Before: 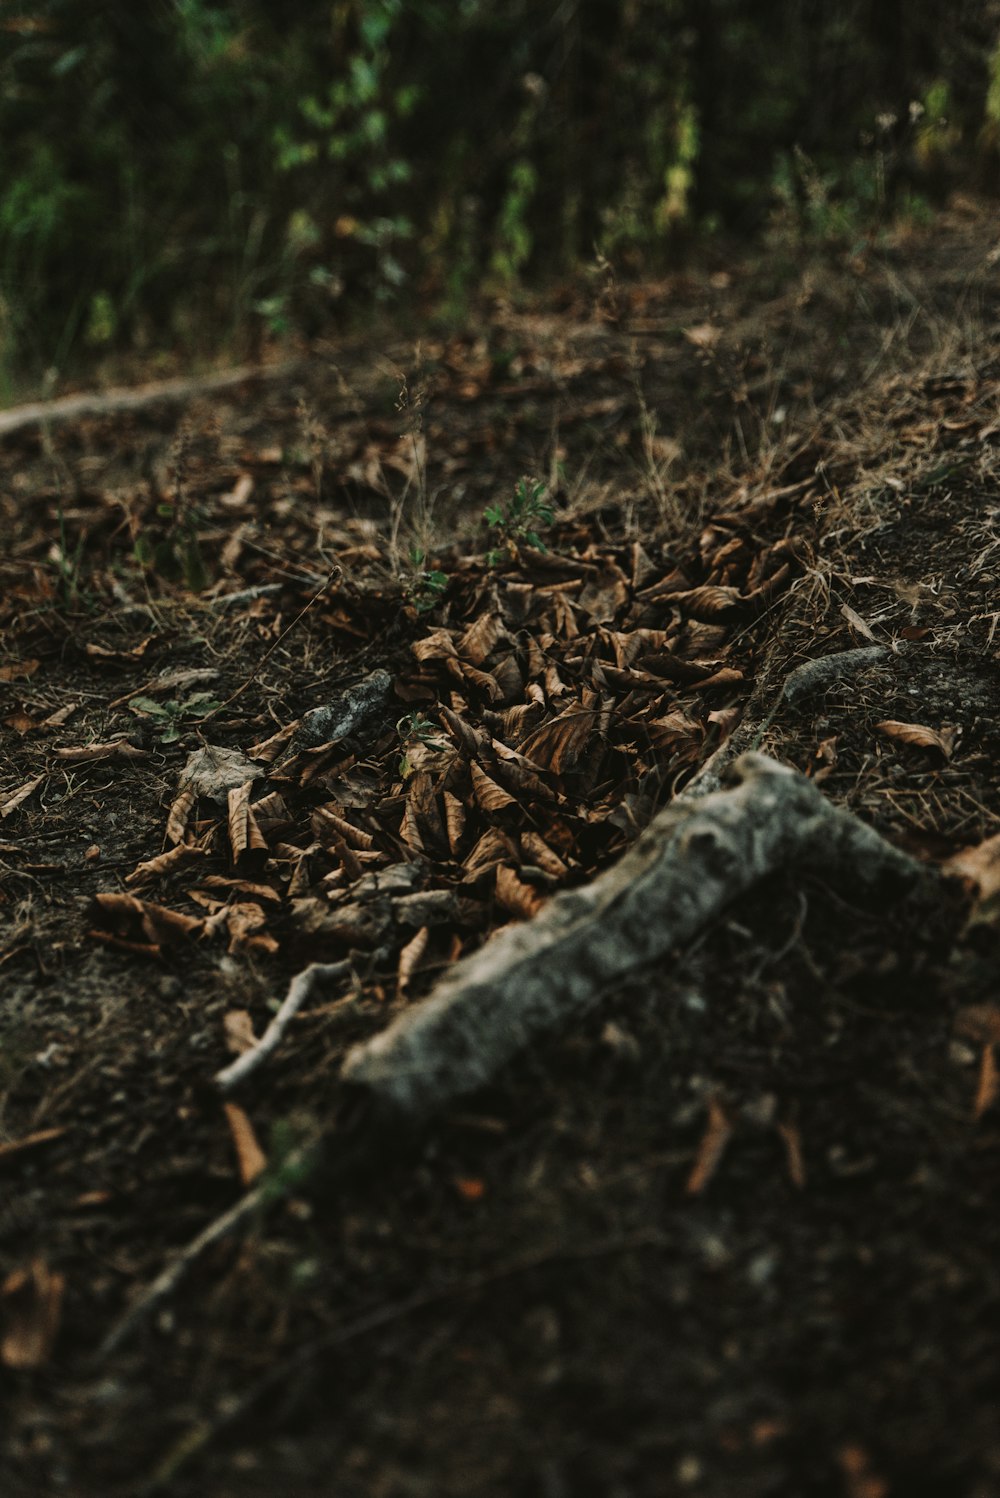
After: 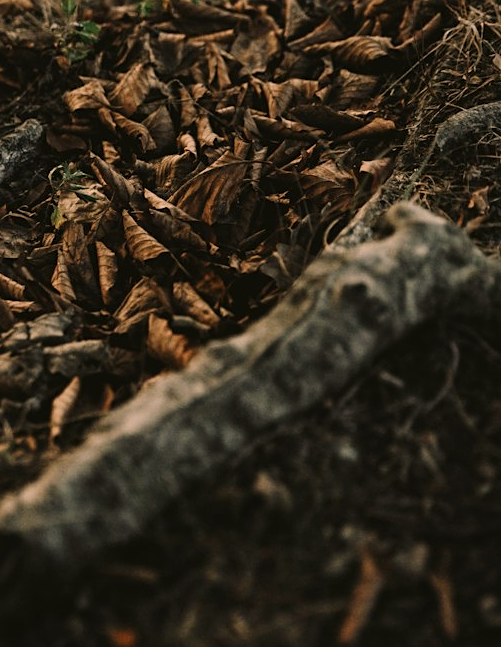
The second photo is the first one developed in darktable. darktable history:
sharpen: amount 0.205
crop: left 34.866%, top 36.775%, right 14.983%, bottom 20.002%
color correction: highlights a* 11.78, highlights b* 11.91
